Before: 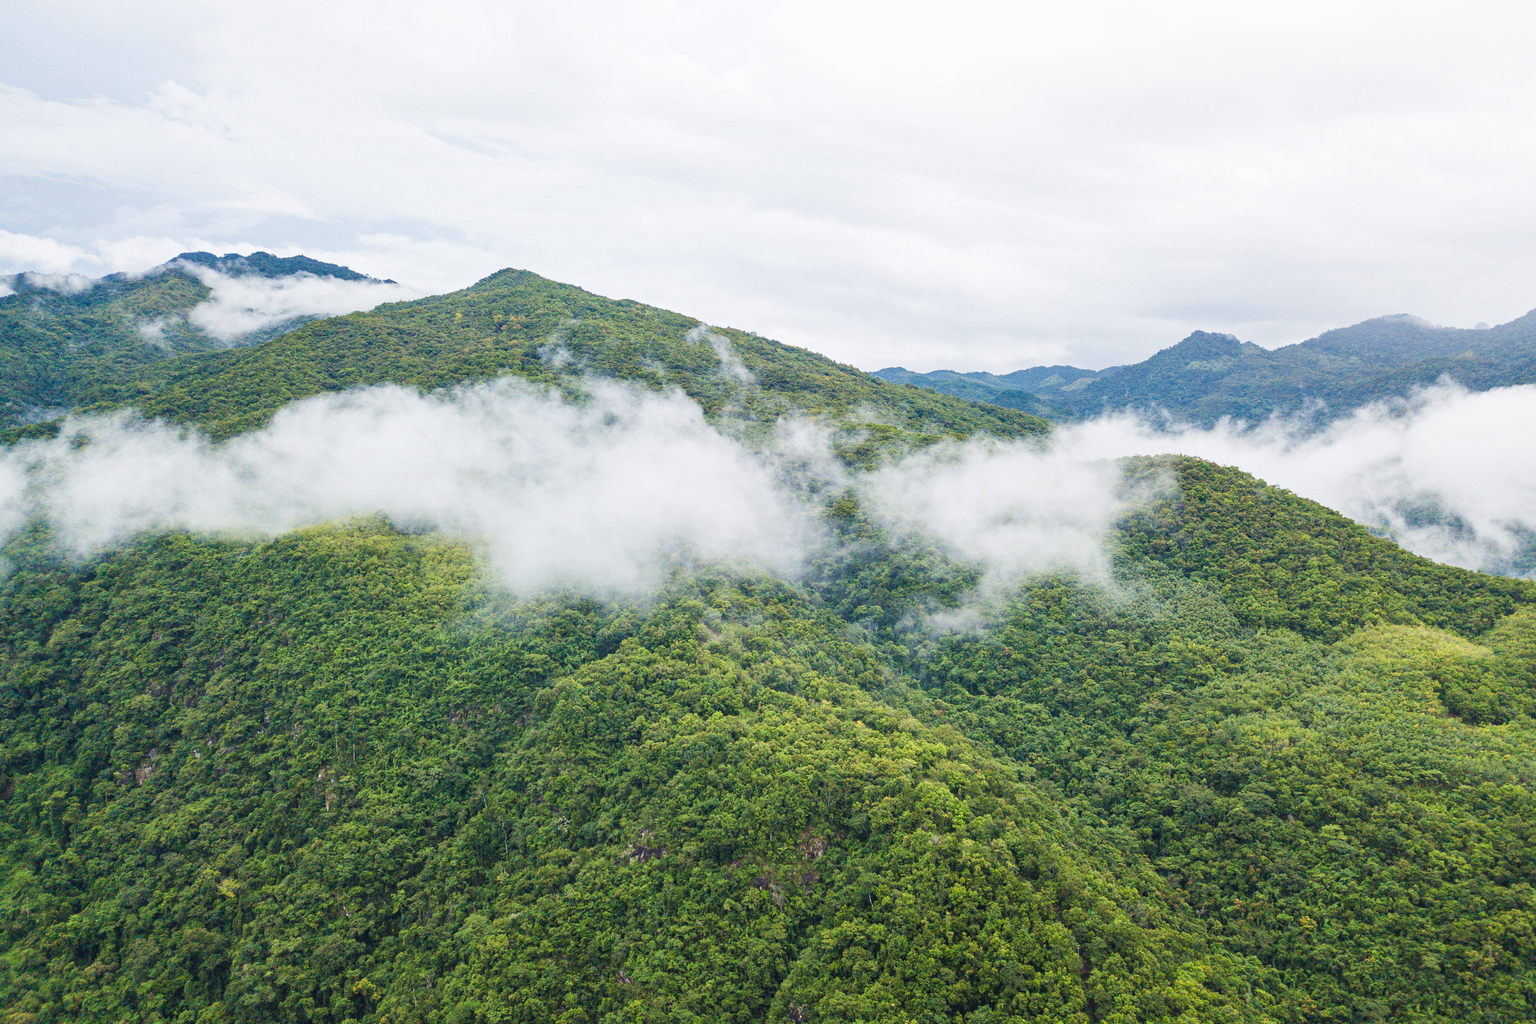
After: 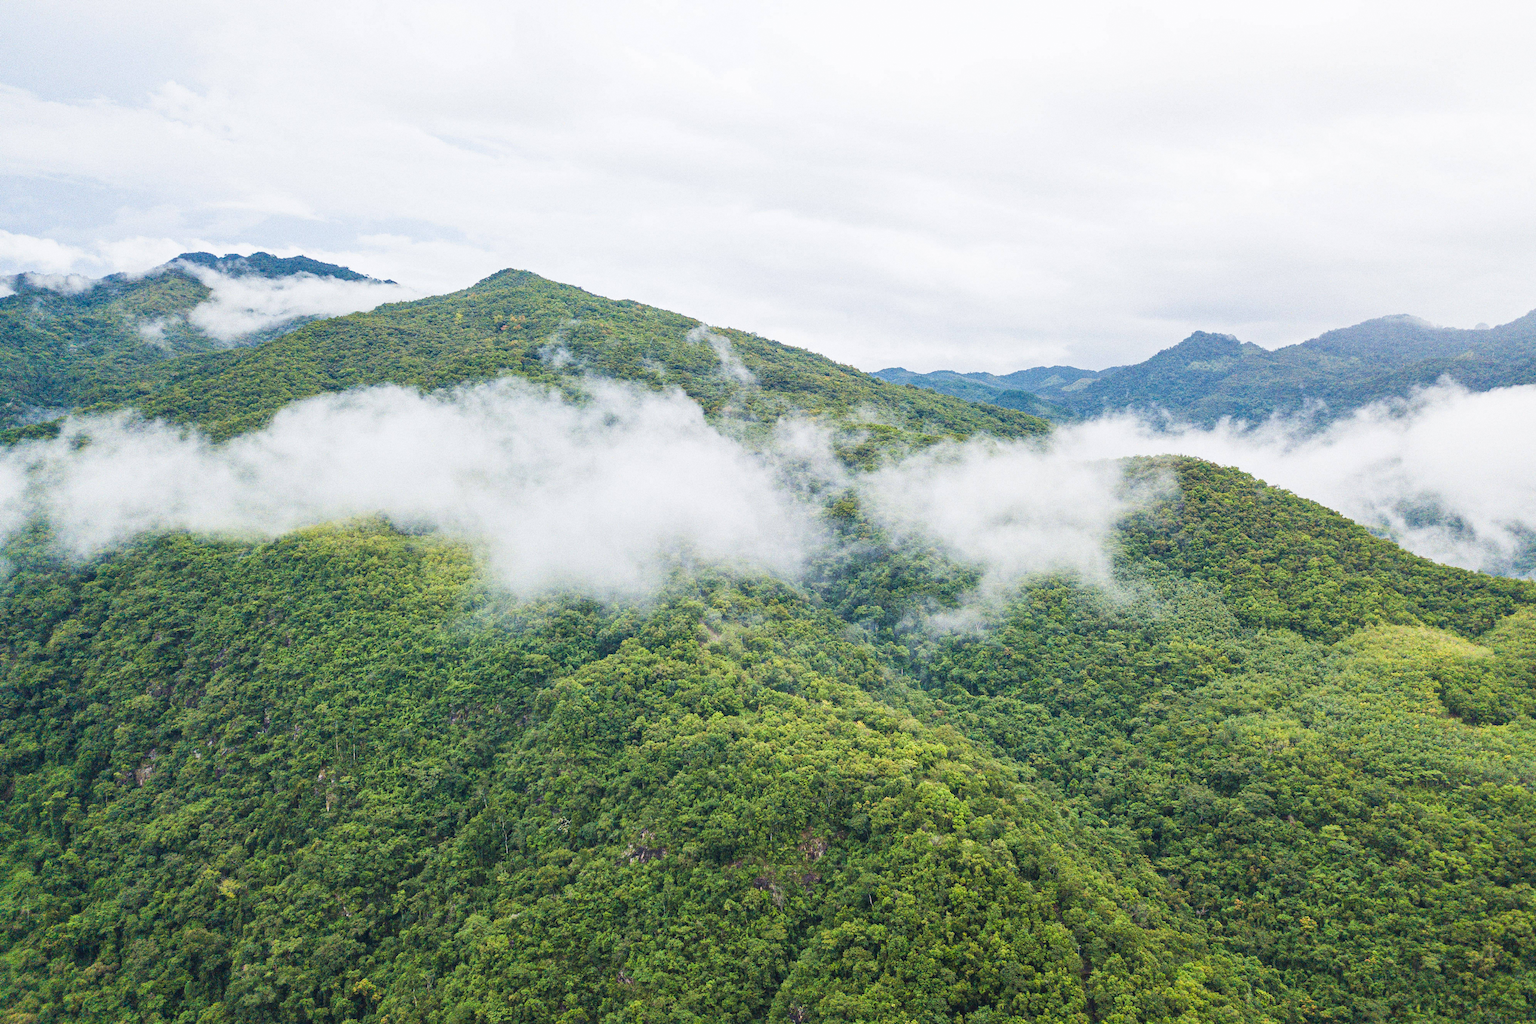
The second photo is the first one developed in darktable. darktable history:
base curve: curves: ch0 [(0, 0) (0.472, 0.508) (1, 1)]
grain: coarseness 0.09 ISO, strength 40%
